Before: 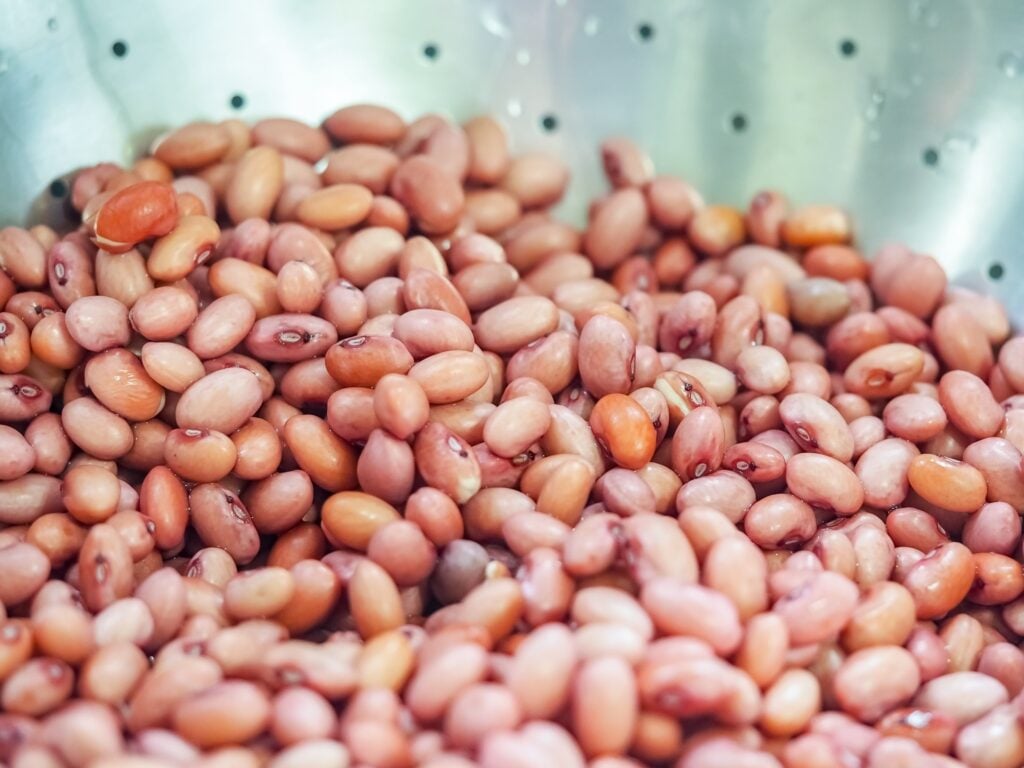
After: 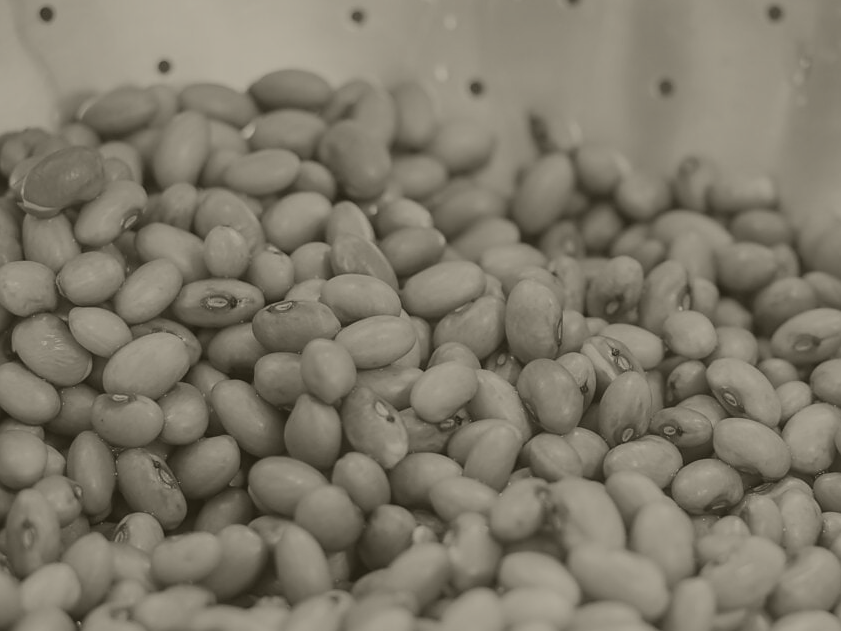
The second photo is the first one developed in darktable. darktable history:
sharpen: radius 1
colorize: hue 41.44°, saturation 22%, source mix 60%, lightness 10.61%
crop and rotate: left 7.196%, top 4.574%, right 10.605%, bottom 13.178%
